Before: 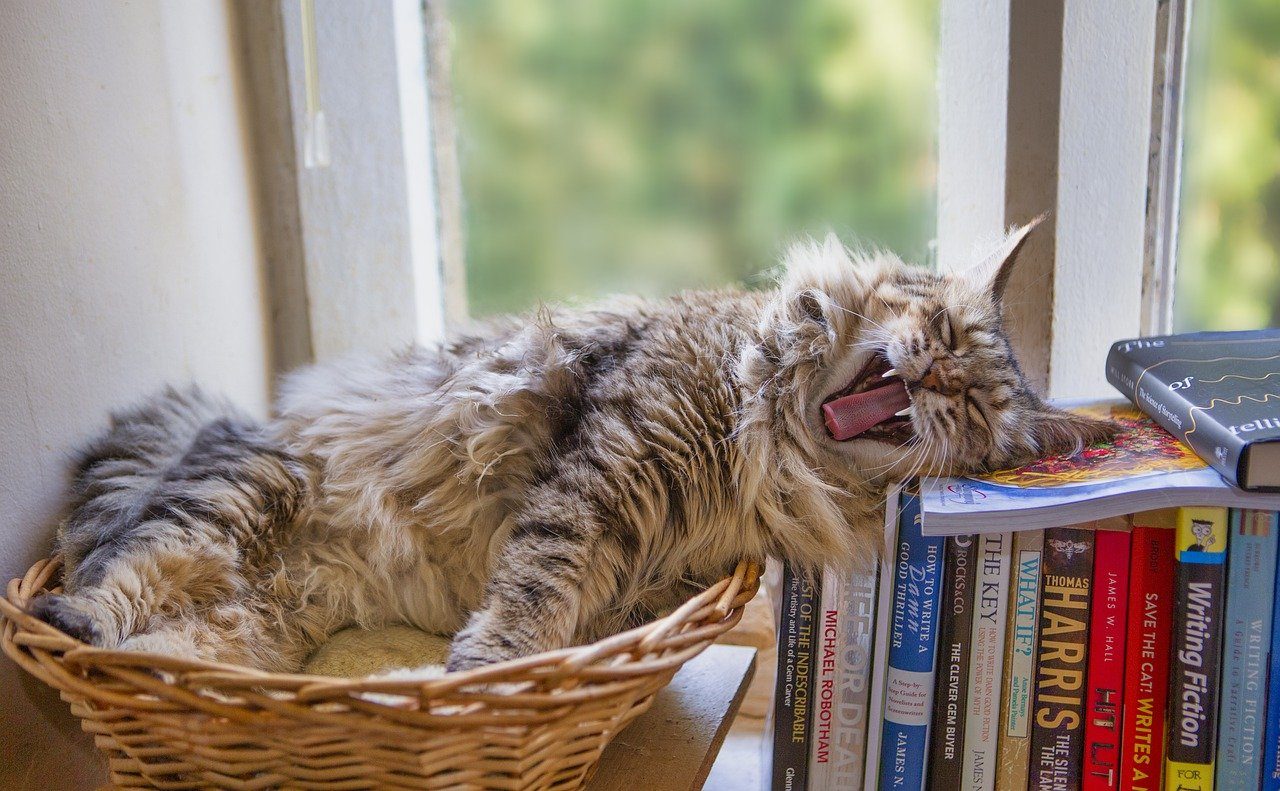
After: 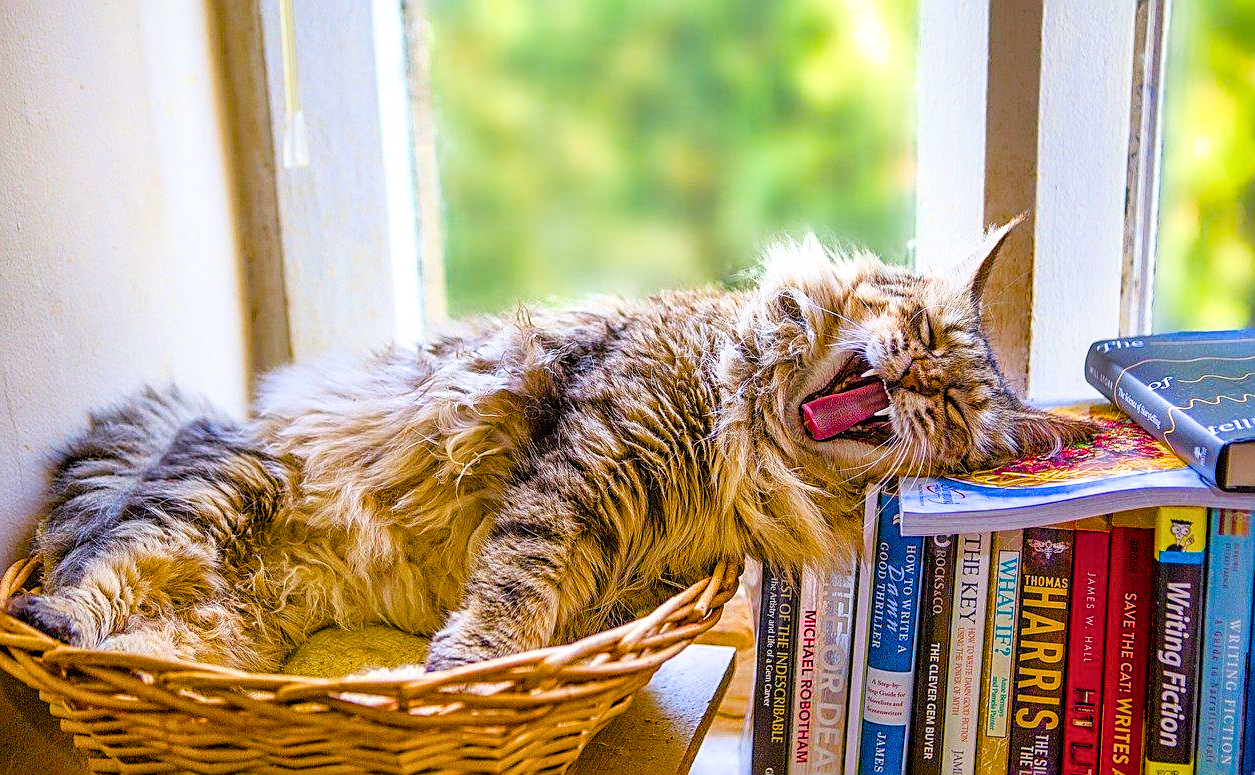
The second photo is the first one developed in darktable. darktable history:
crop: left 1.659%, right 0.279%, bottom 1.946%
tone equalizer: -8 EV -0.783 EV, -7 EV -0.689 EV, -6 EV -0.579 EV, -5 EV -0.412 EV, -3 EV 0.366 EV, -2 EV 0.6 EV, -1 EV 0.693 EV, +0 EV 0.738 EV
local contrast: on, module defaults
filmic rgb: black relative exposure -11.32 EV, white relative exposure 3.24 EV, hardness 6.79, color science v6 (2022), iterations of high-quality reconstruction 0
color balance rgb: linear chroma grading › global chroma 42.236%, perceptual saturation grading › global saturation 39.452%, perceptual saturation grading › highlights -25.329%, perceptual saturation grading › mid-tones 35.467%, perceptual saturation grading › shadows 36.1%
sharpen: amount 0.743
